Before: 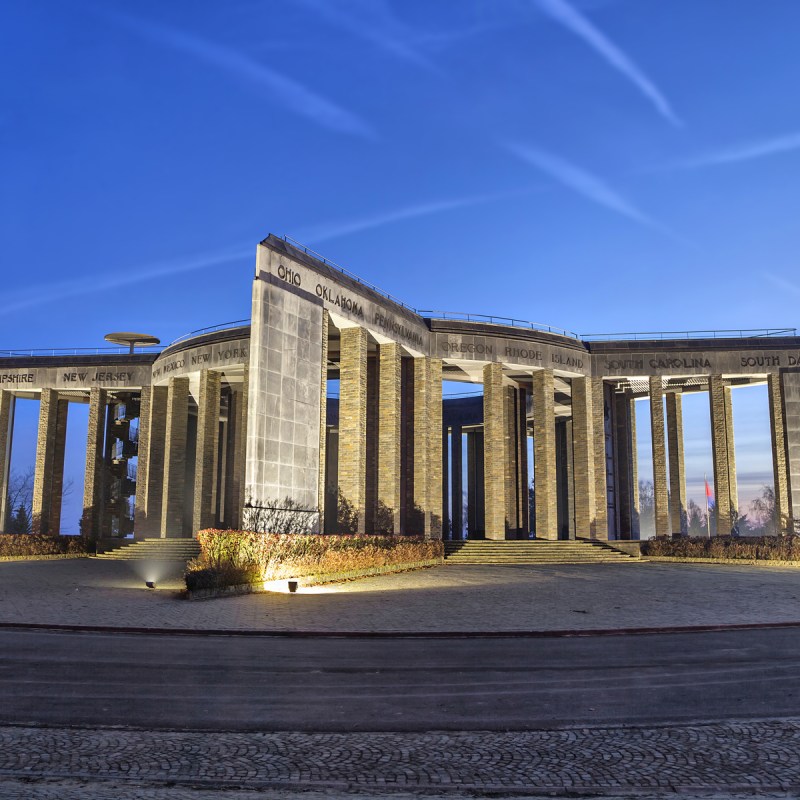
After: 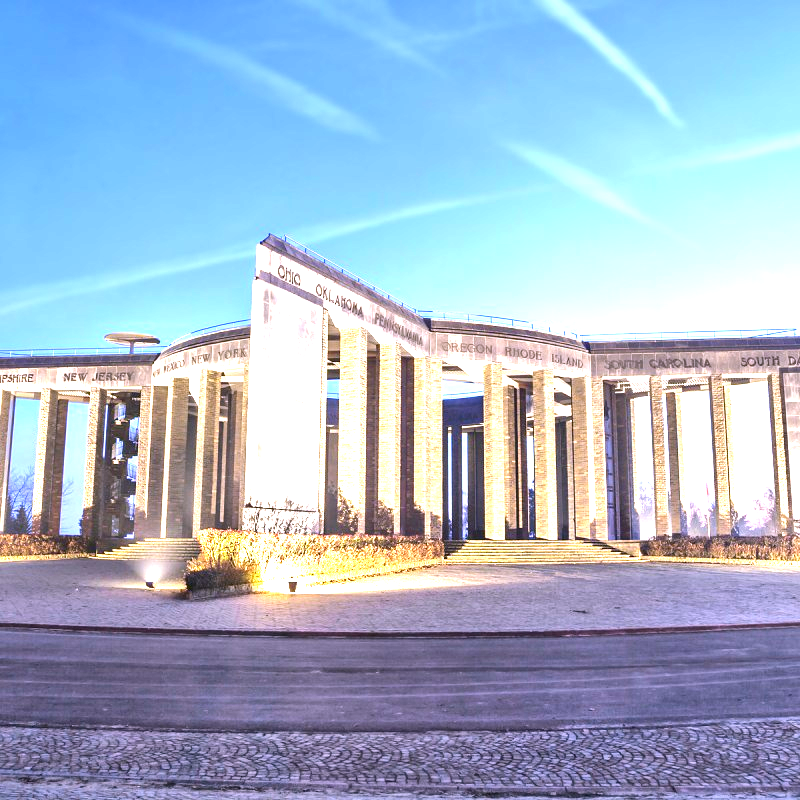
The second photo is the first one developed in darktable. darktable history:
exposure: exposure 2.04 EV, compensate highlight preservation false
white balance: red 1.066, blue 1.119
